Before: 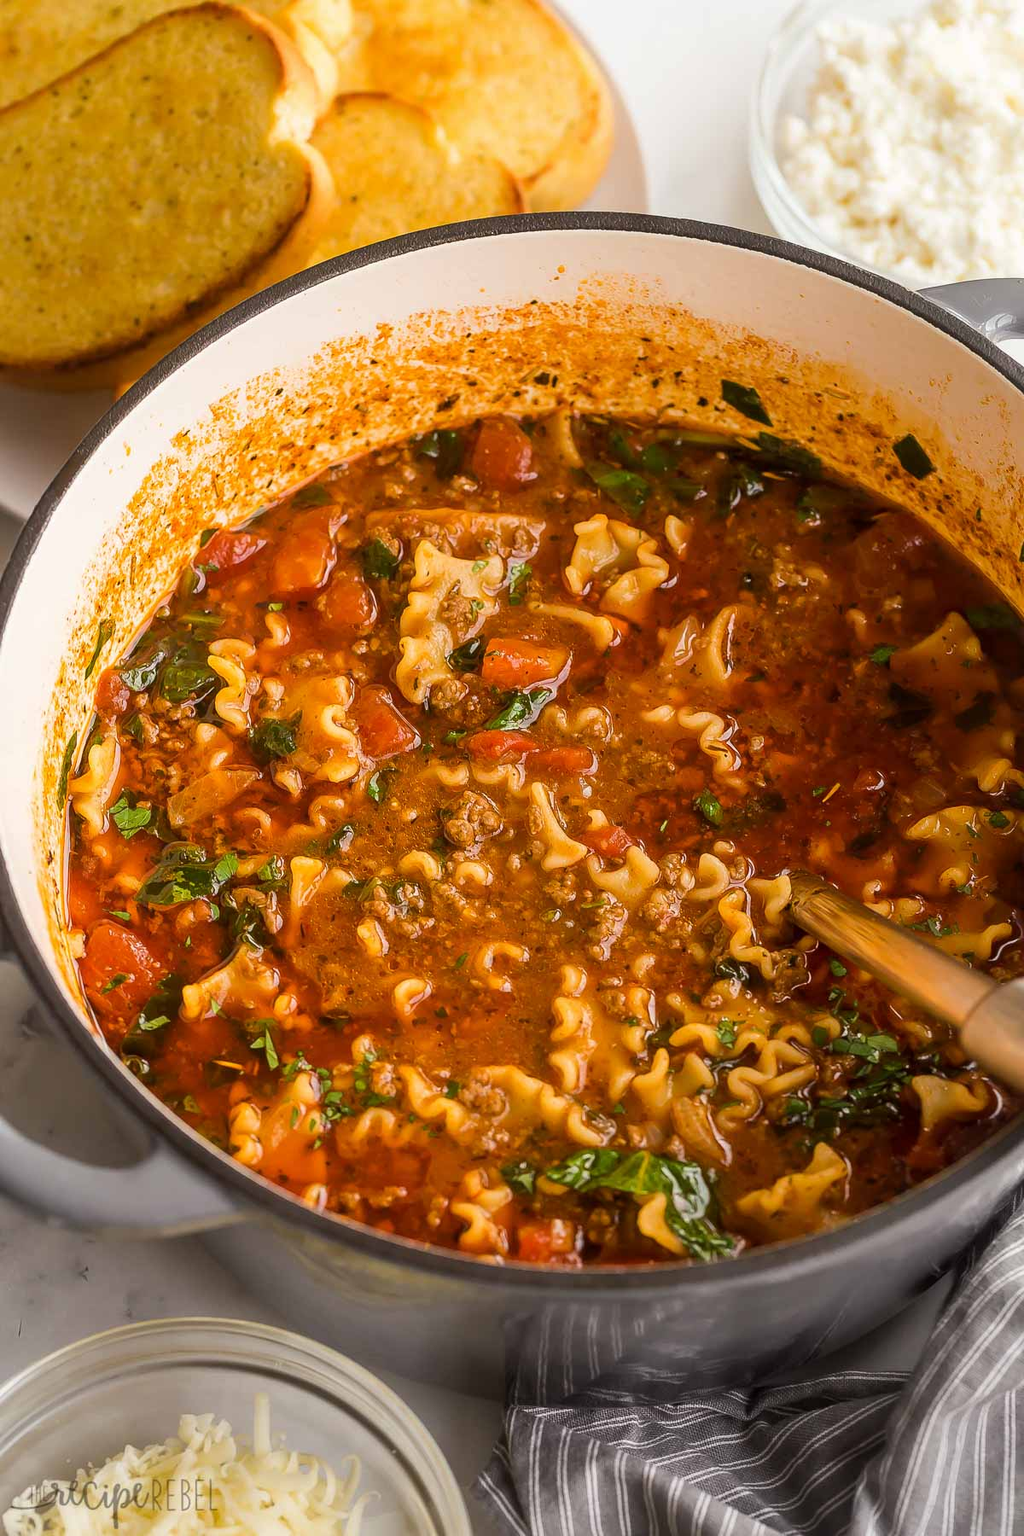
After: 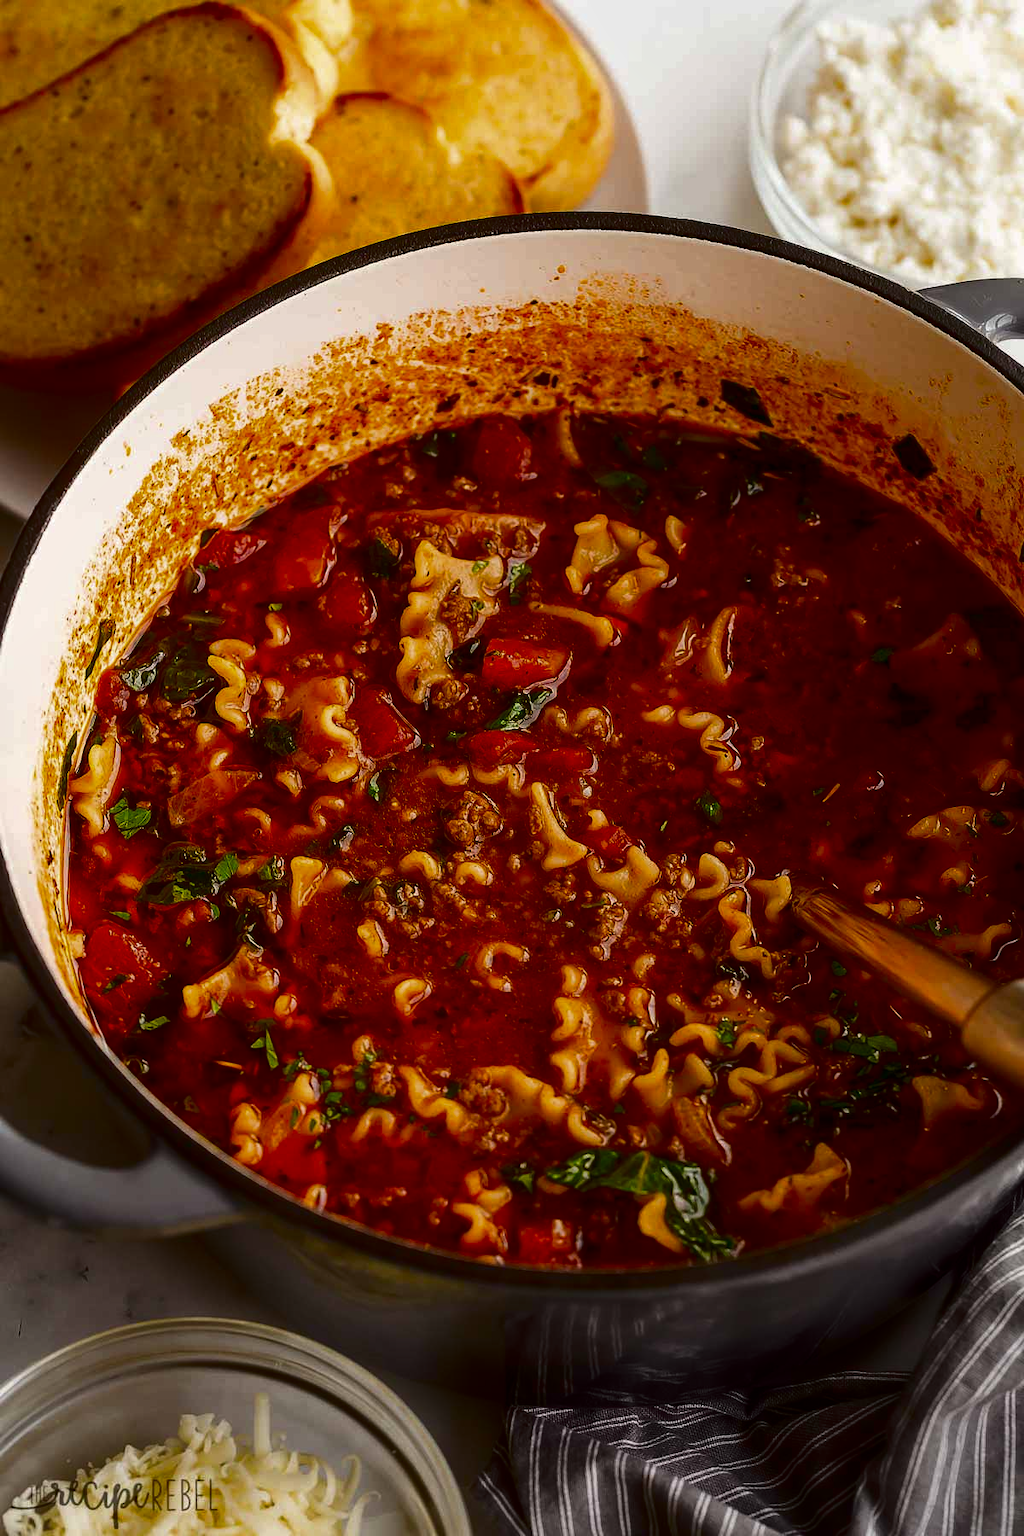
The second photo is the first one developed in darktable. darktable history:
contrast brightness saturation: contrast 0.091, brightness -0.584, saturation 0.173
tone equalizer: mask exposure compensation -0.505 EV
